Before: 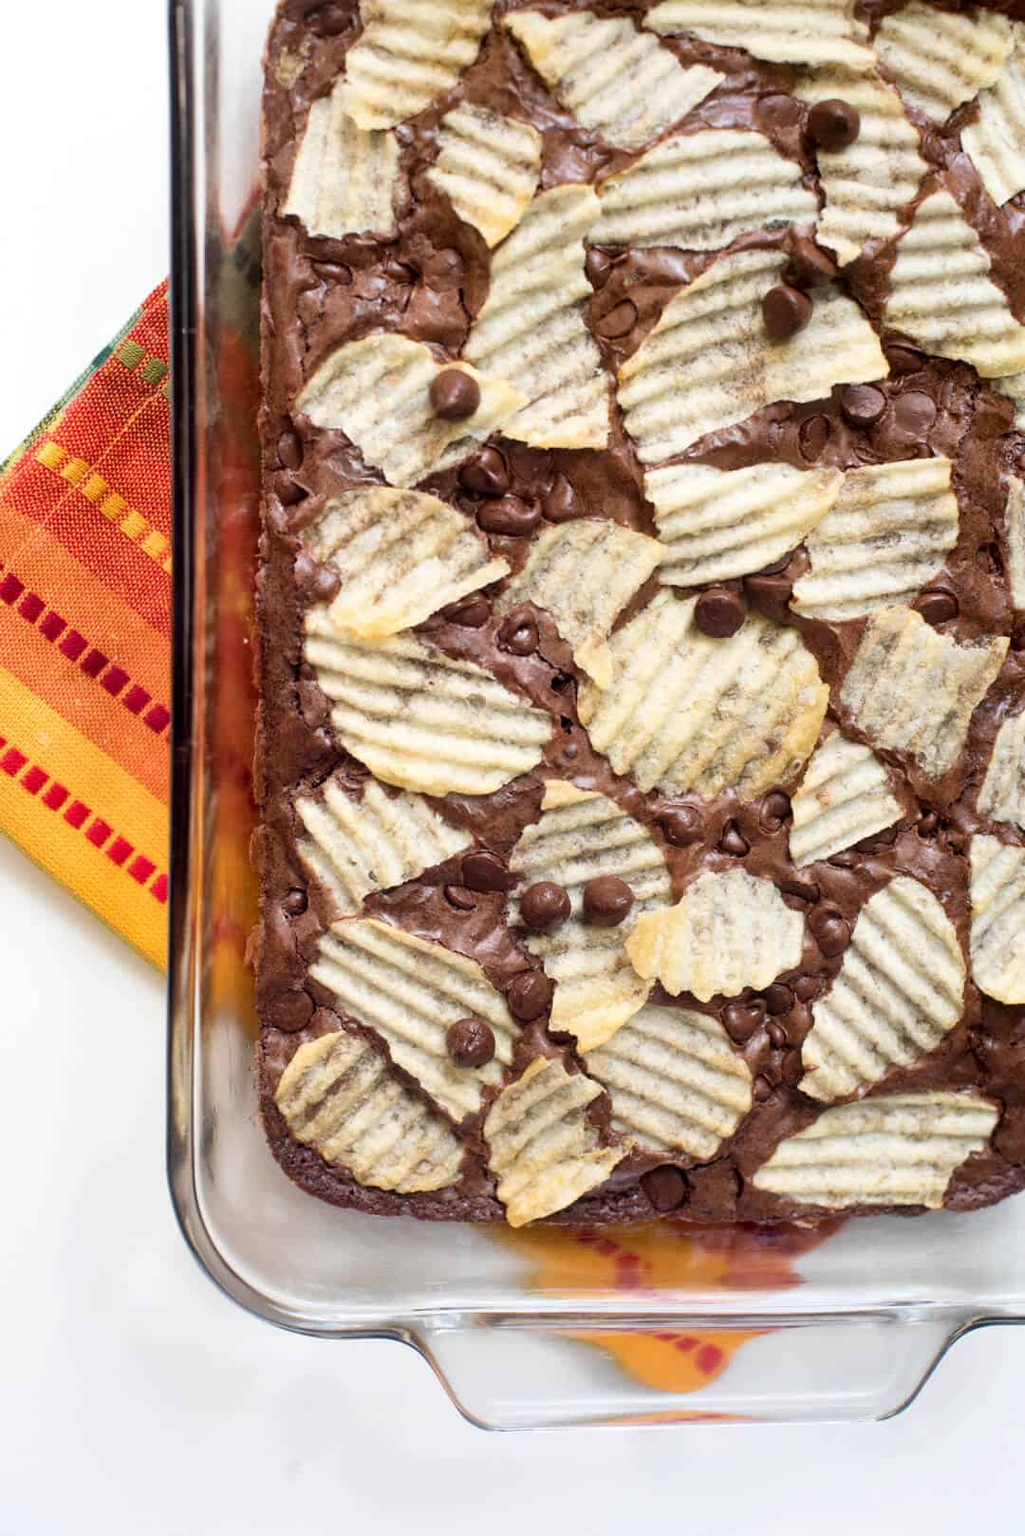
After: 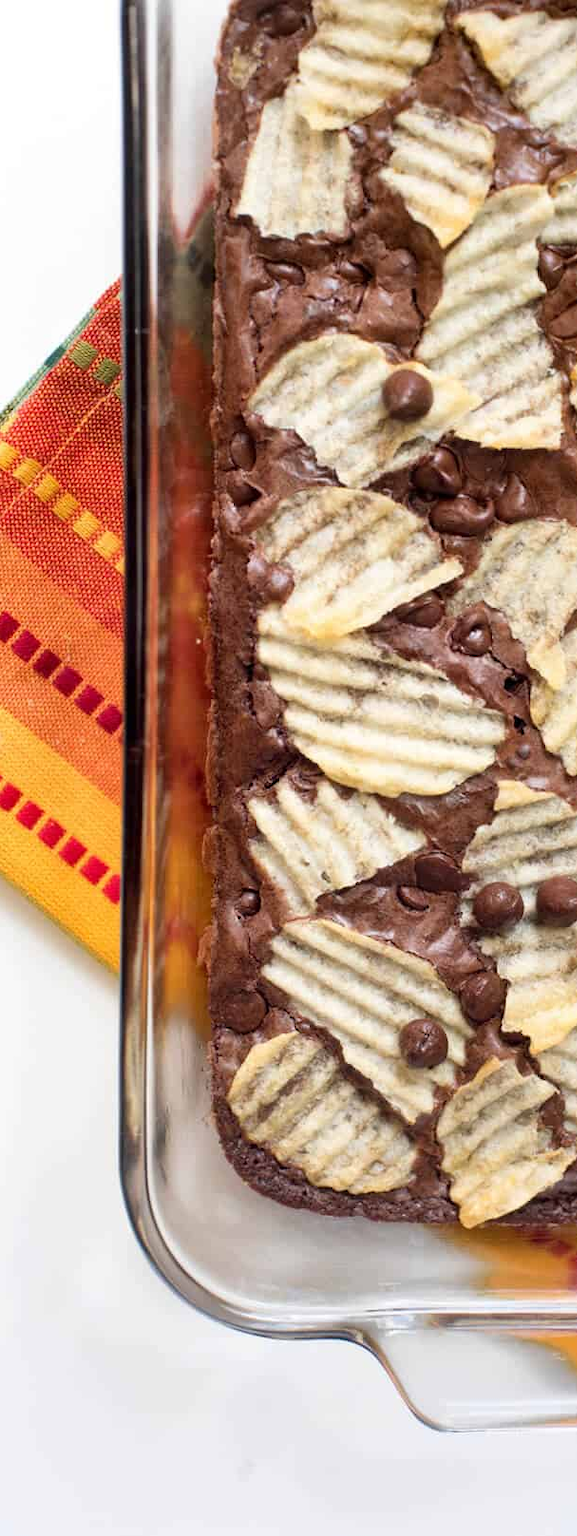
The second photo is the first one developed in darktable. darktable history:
crop: left 4.668%, right 39.012%
